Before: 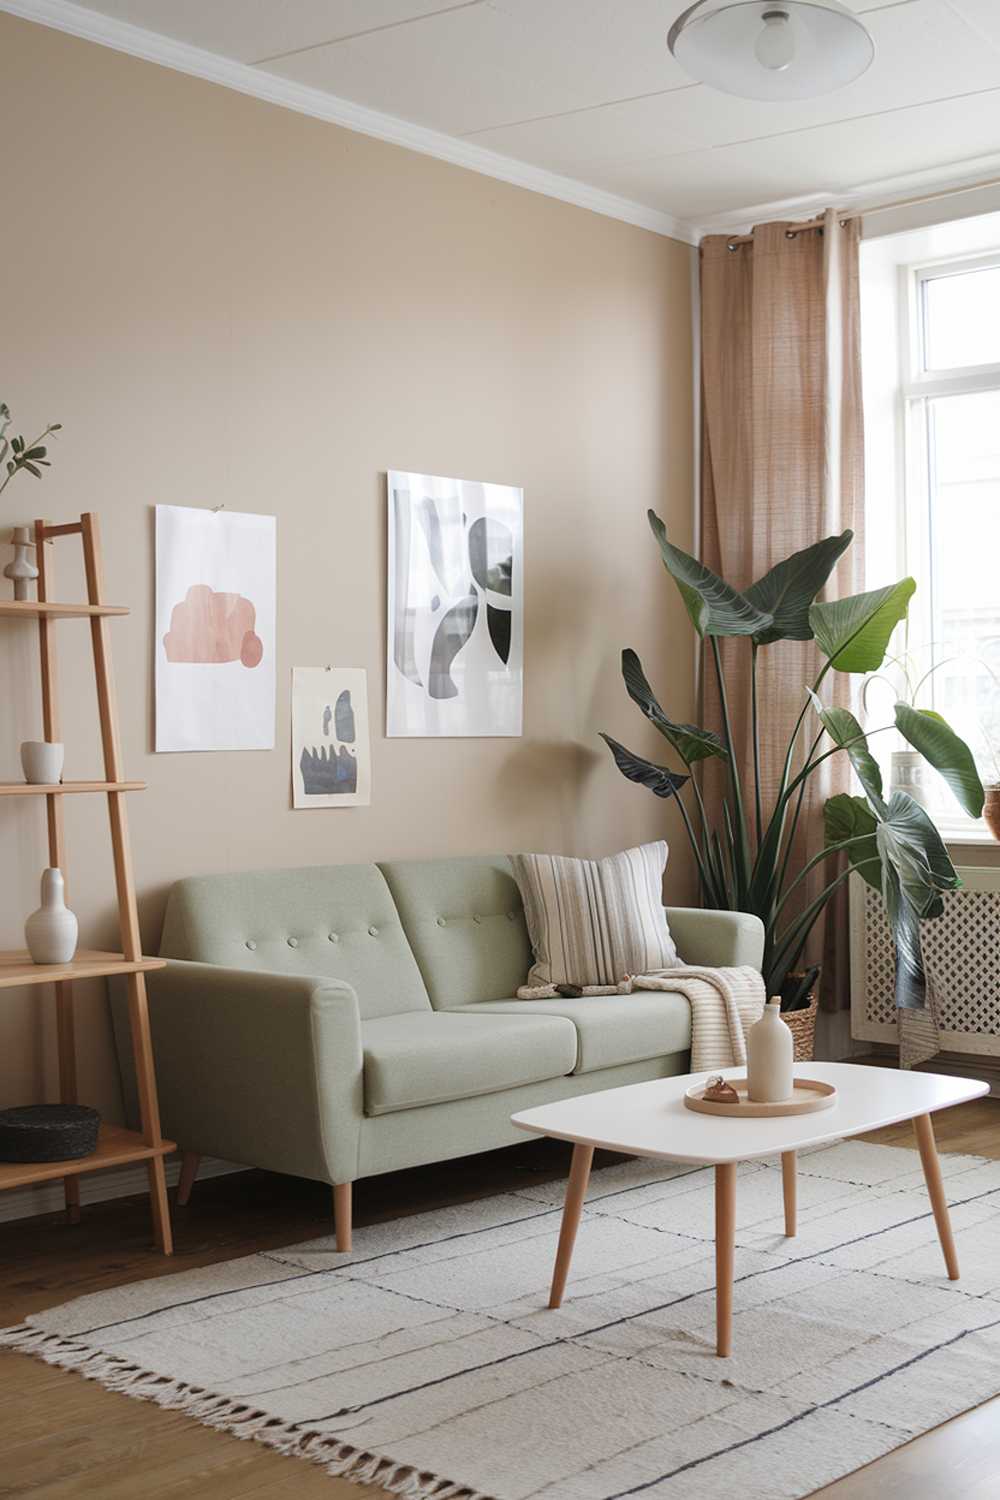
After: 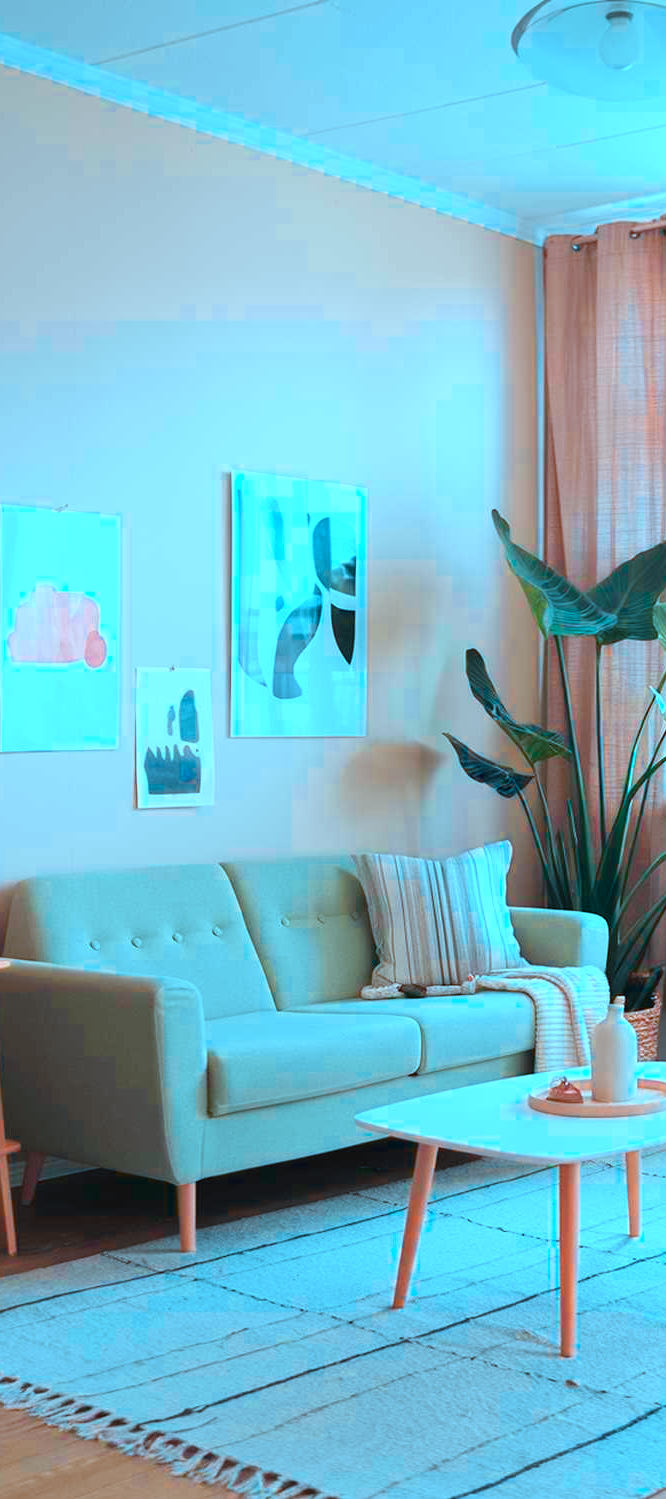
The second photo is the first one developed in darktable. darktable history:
crop and rotate: left 15.633%, right 17.732%
color calibration: output R [1.422, -0.35, -0.252, 0], output G [-0.238, 1.259, -0.084, 0], output B [-0.081, -0.196, 1.58, 0], output brightness [0.49, 0.671, -0.57, 0], x 0.366, y 0.379, temperature 4388.74 K
